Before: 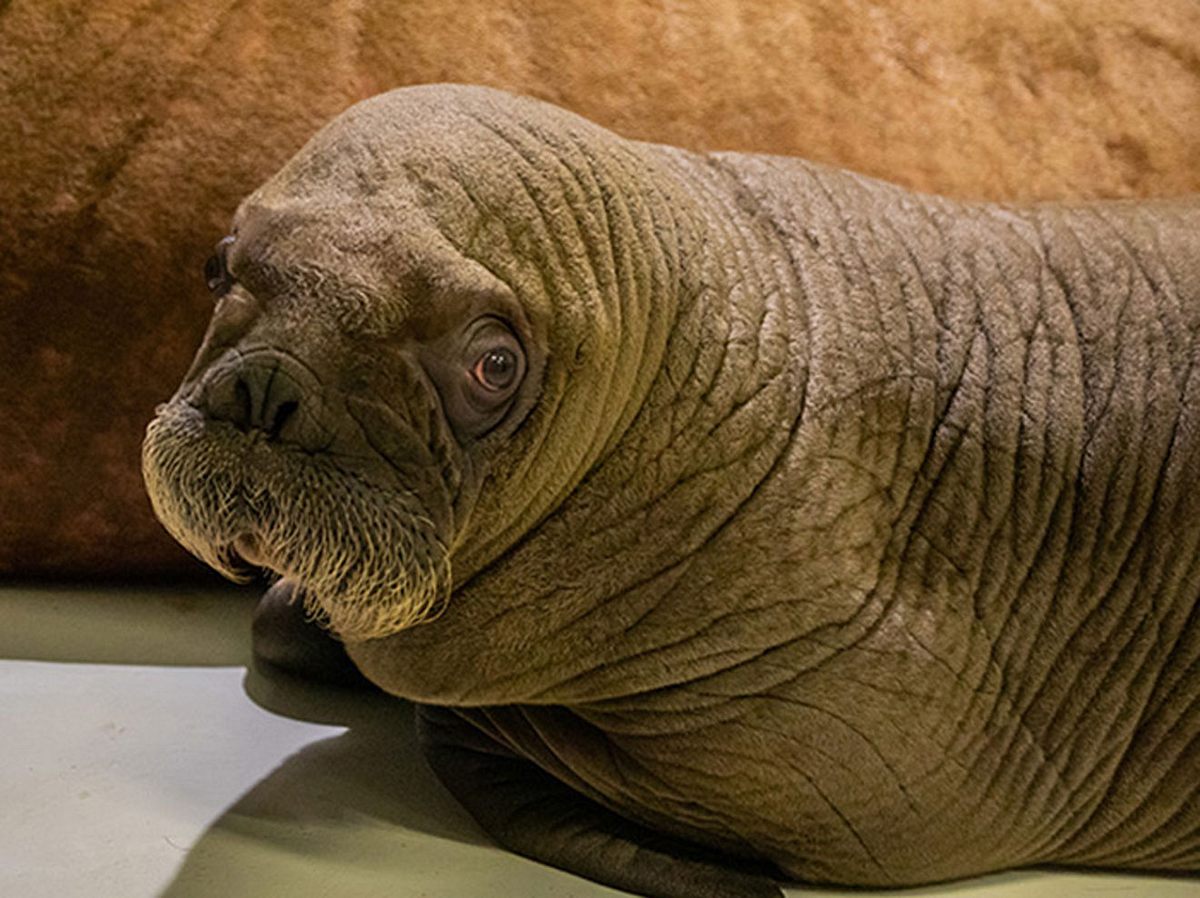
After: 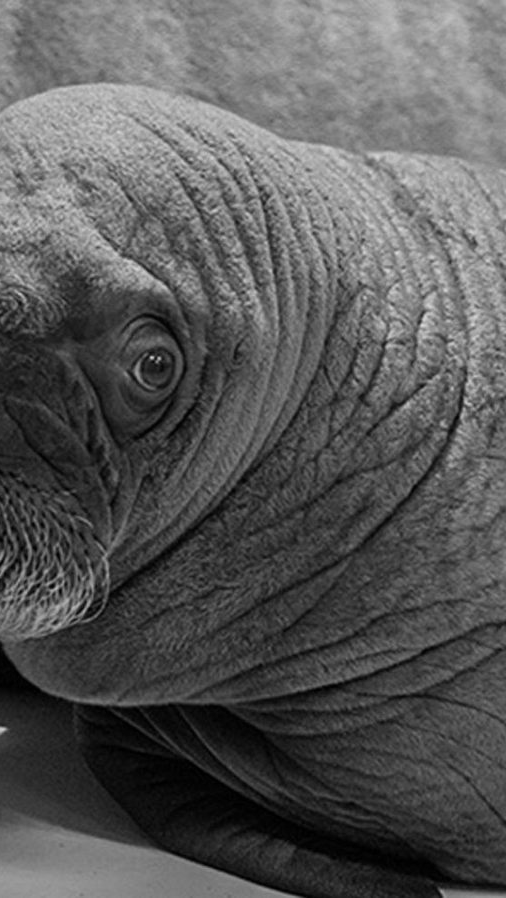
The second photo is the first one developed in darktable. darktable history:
monochrome: on, module defaults
crop: left 28.583%, right 29.231%
bloom: size 38%, threshold 95%, strength 30%
